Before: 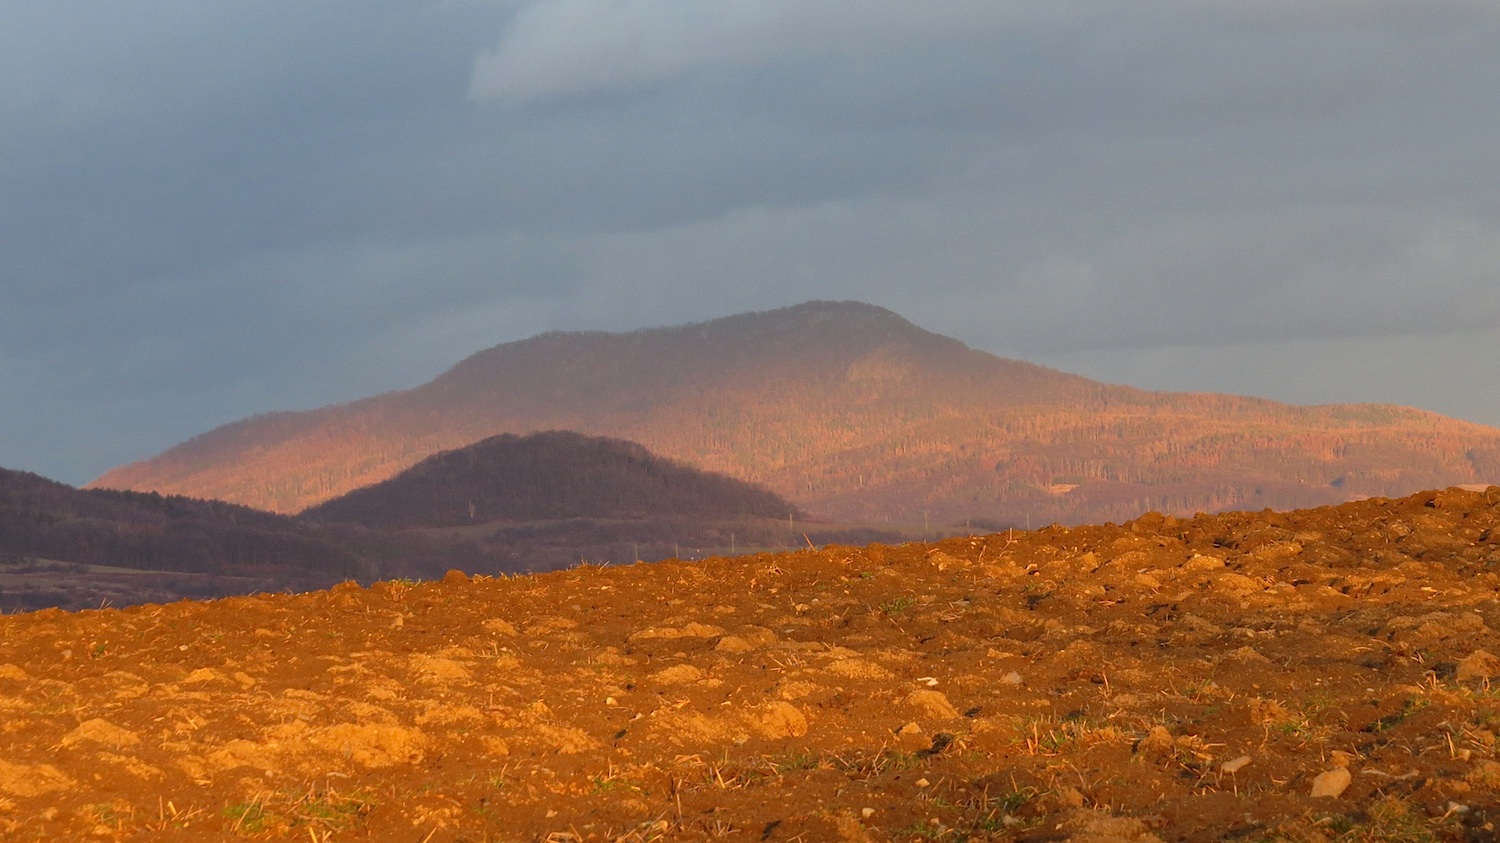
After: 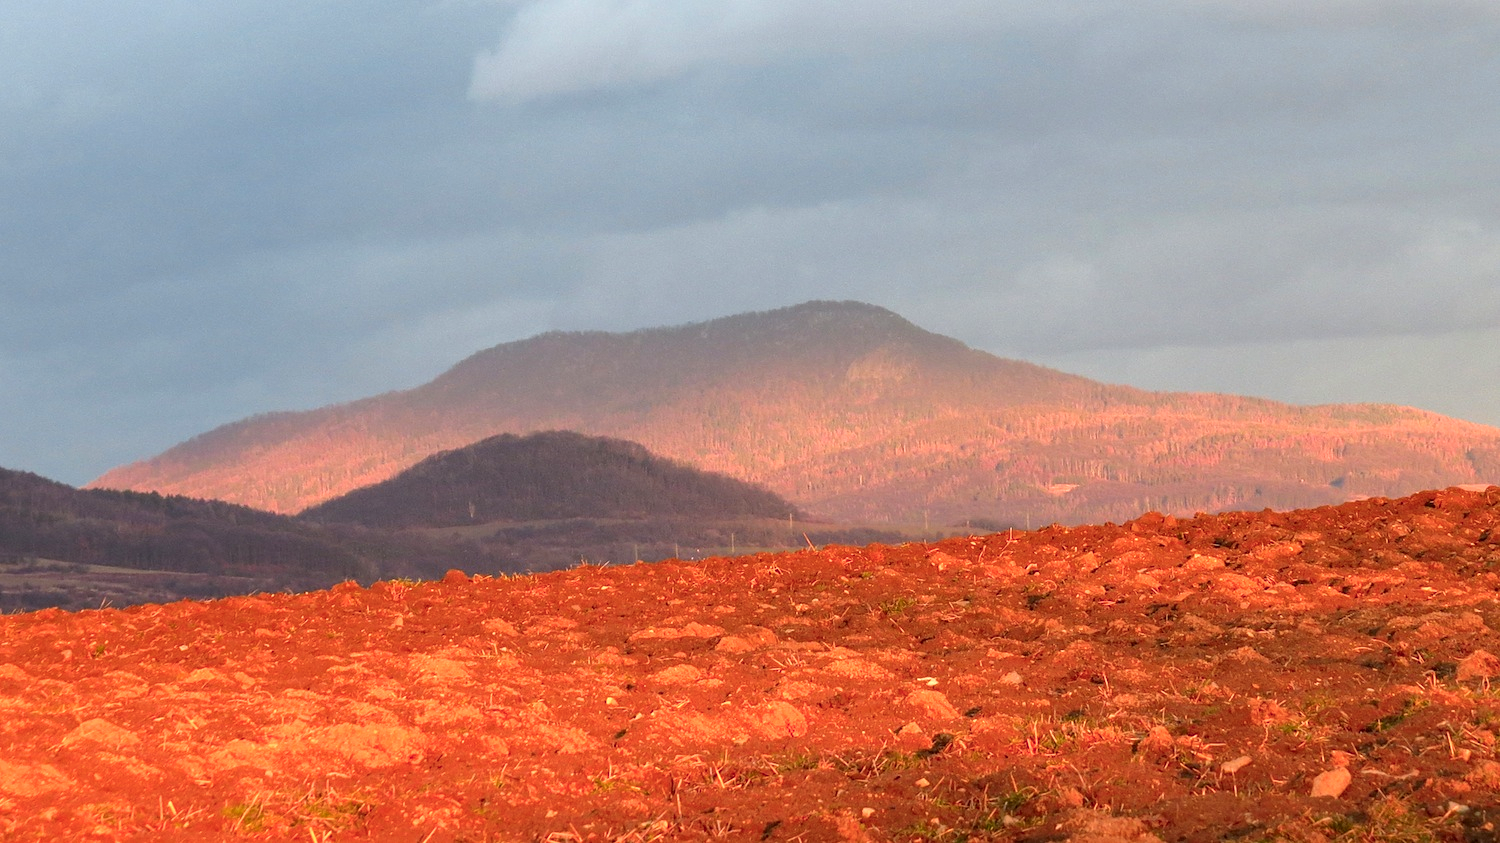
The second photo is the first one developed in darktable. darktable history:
exposure: exposure 0.6 EV, compensate highlight preservation false
local contrast: on, module defaults
color zones: curves: ch1 [(0.239, 0.552) (0.75, 0.5)]; ch2 [(0.25, 0.462) (0.749, 0.457)], mix 25.94%
